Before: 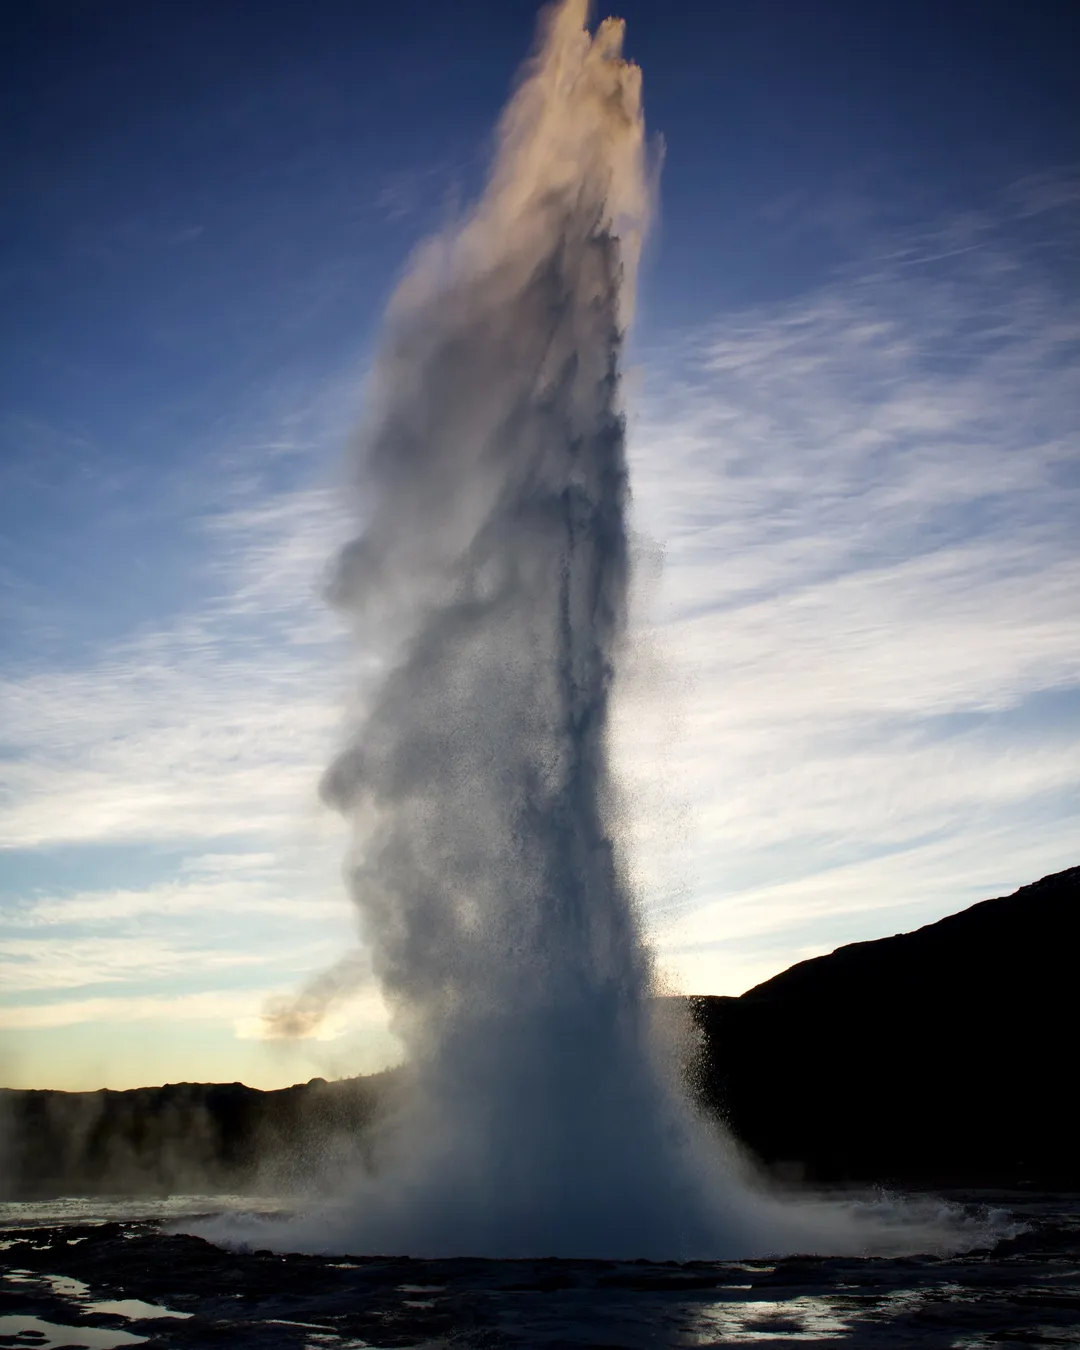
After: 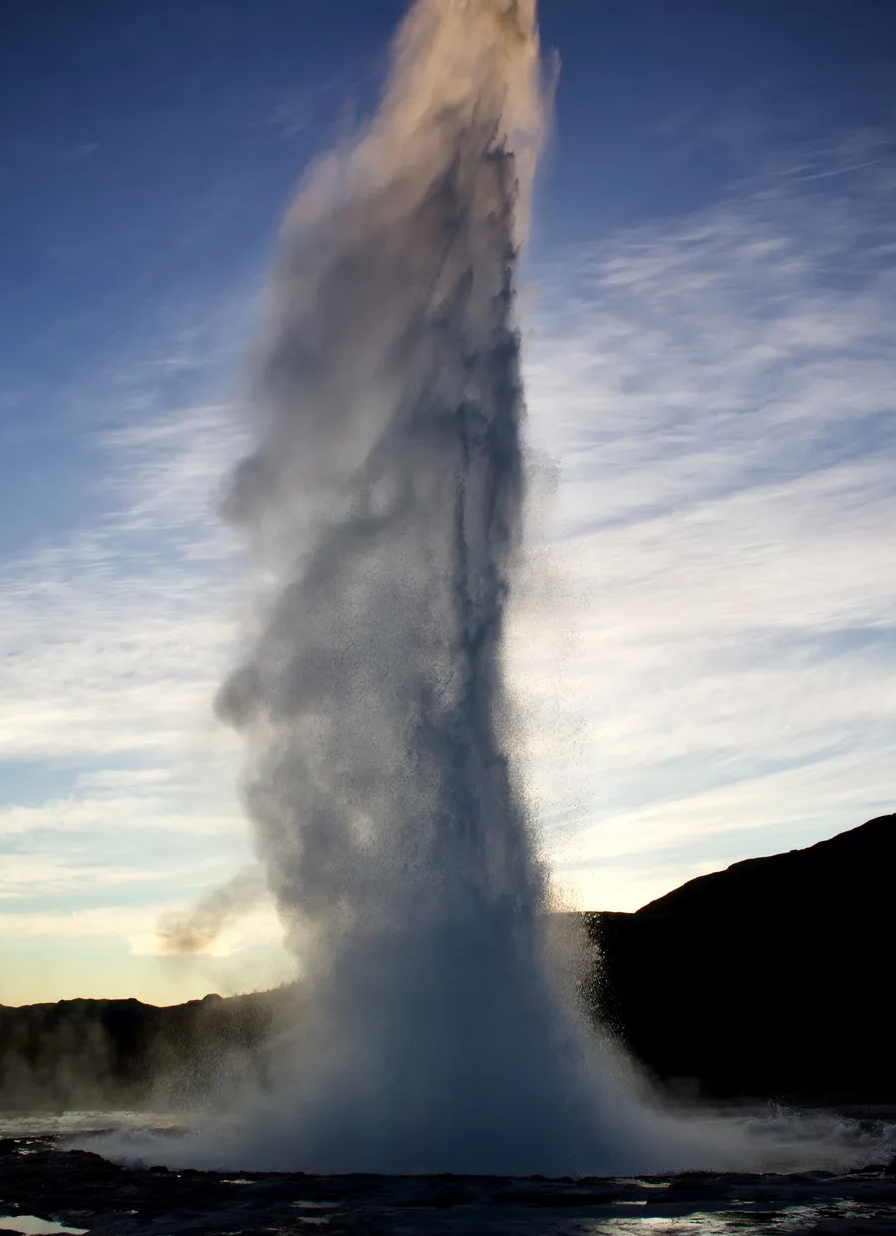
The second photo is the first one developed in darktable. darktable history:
crop: left 9.787%, top 6.234%, right 7.229%, bottom 2.149%
